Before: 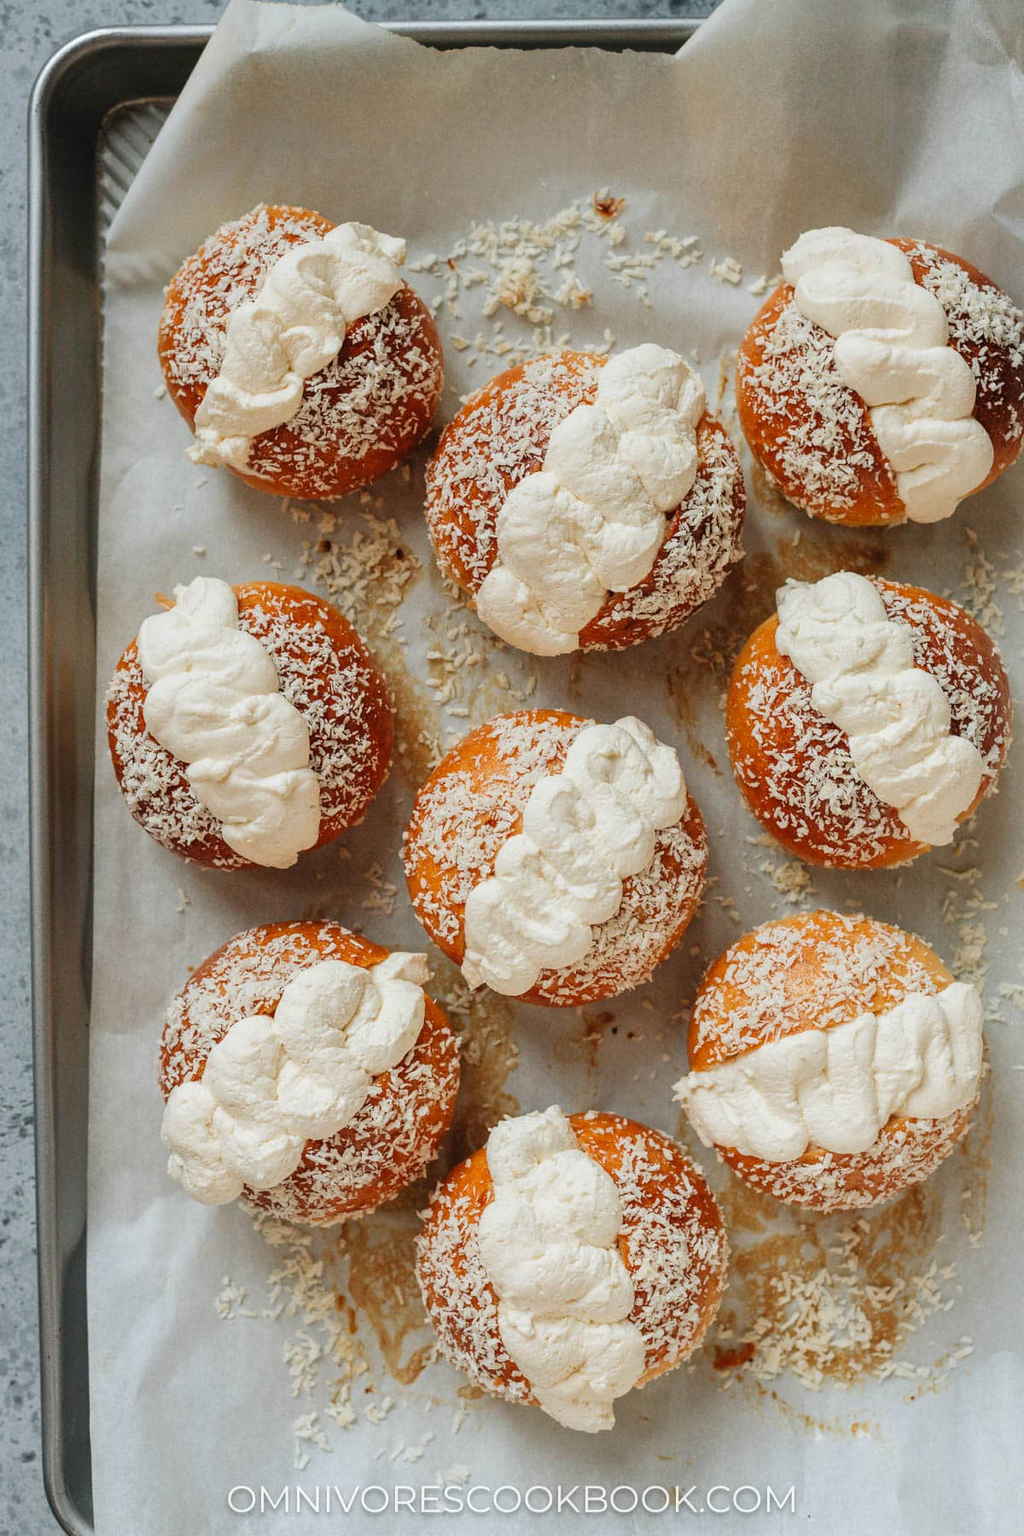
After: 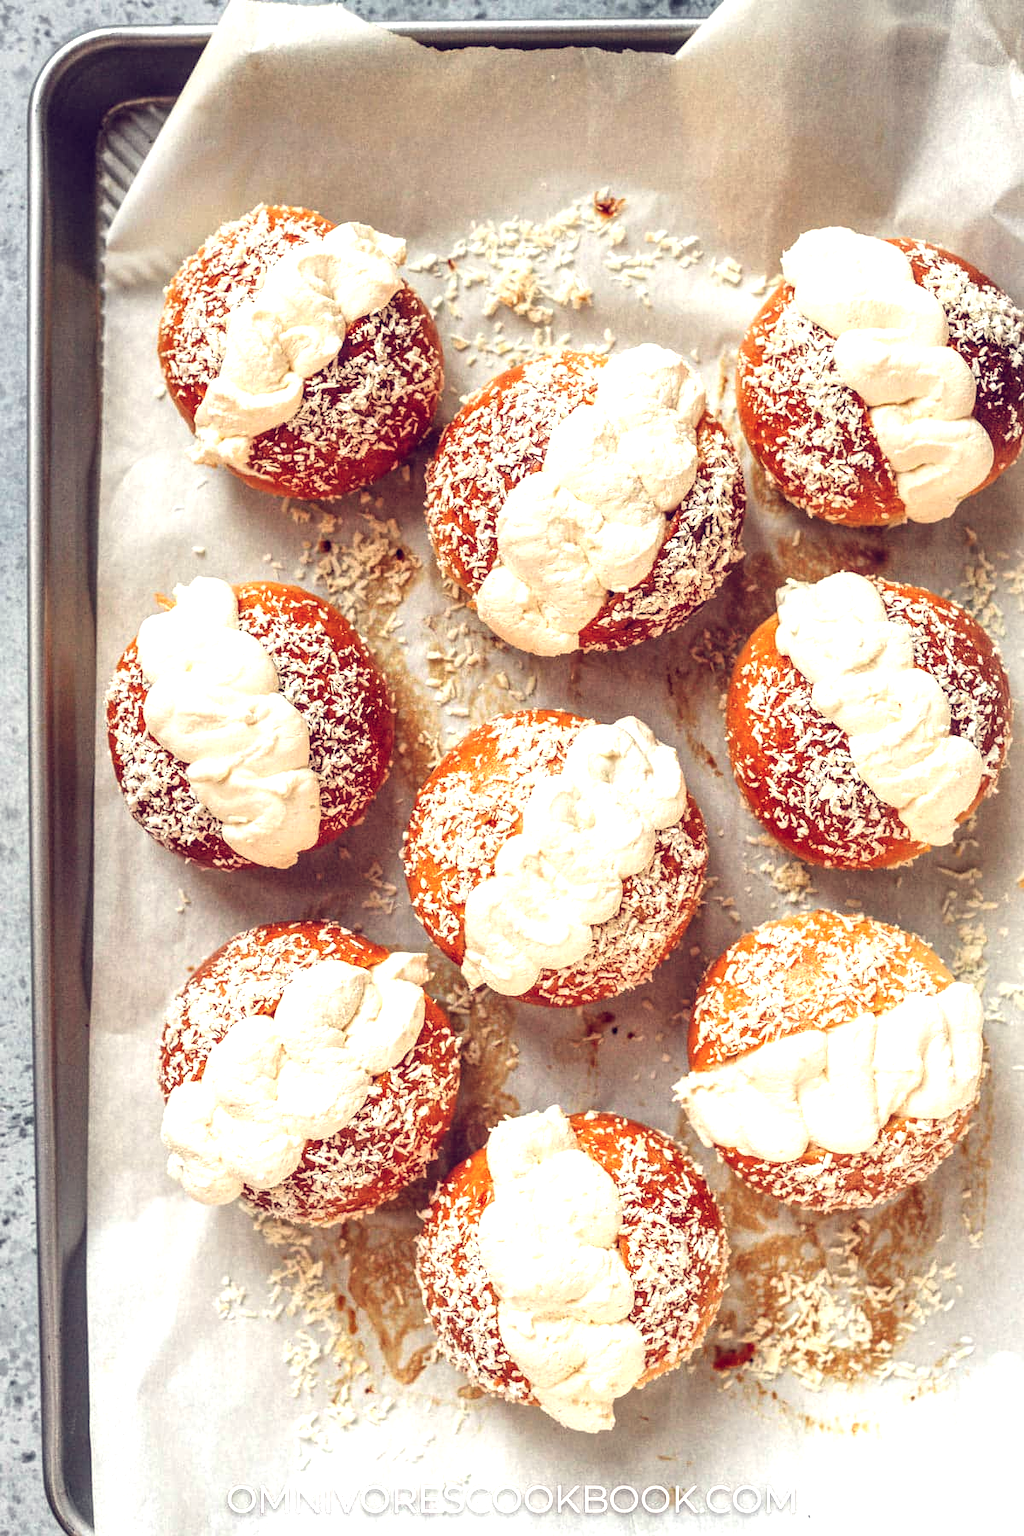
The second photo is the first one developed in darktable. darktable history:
local contrast: on, module defaults
exposure: black level correction 0.001, exposure 0.675 EV, compensate highlight preservation false
contrast brightness saturation: saturation -0.05
color balance: lift [1.001, 0.997, 0.99, 1.01], gamma [1.007, 1, 0.975, 1.025], gain [1, 1.065, 1.052, 0.935], contrast 13.25%
